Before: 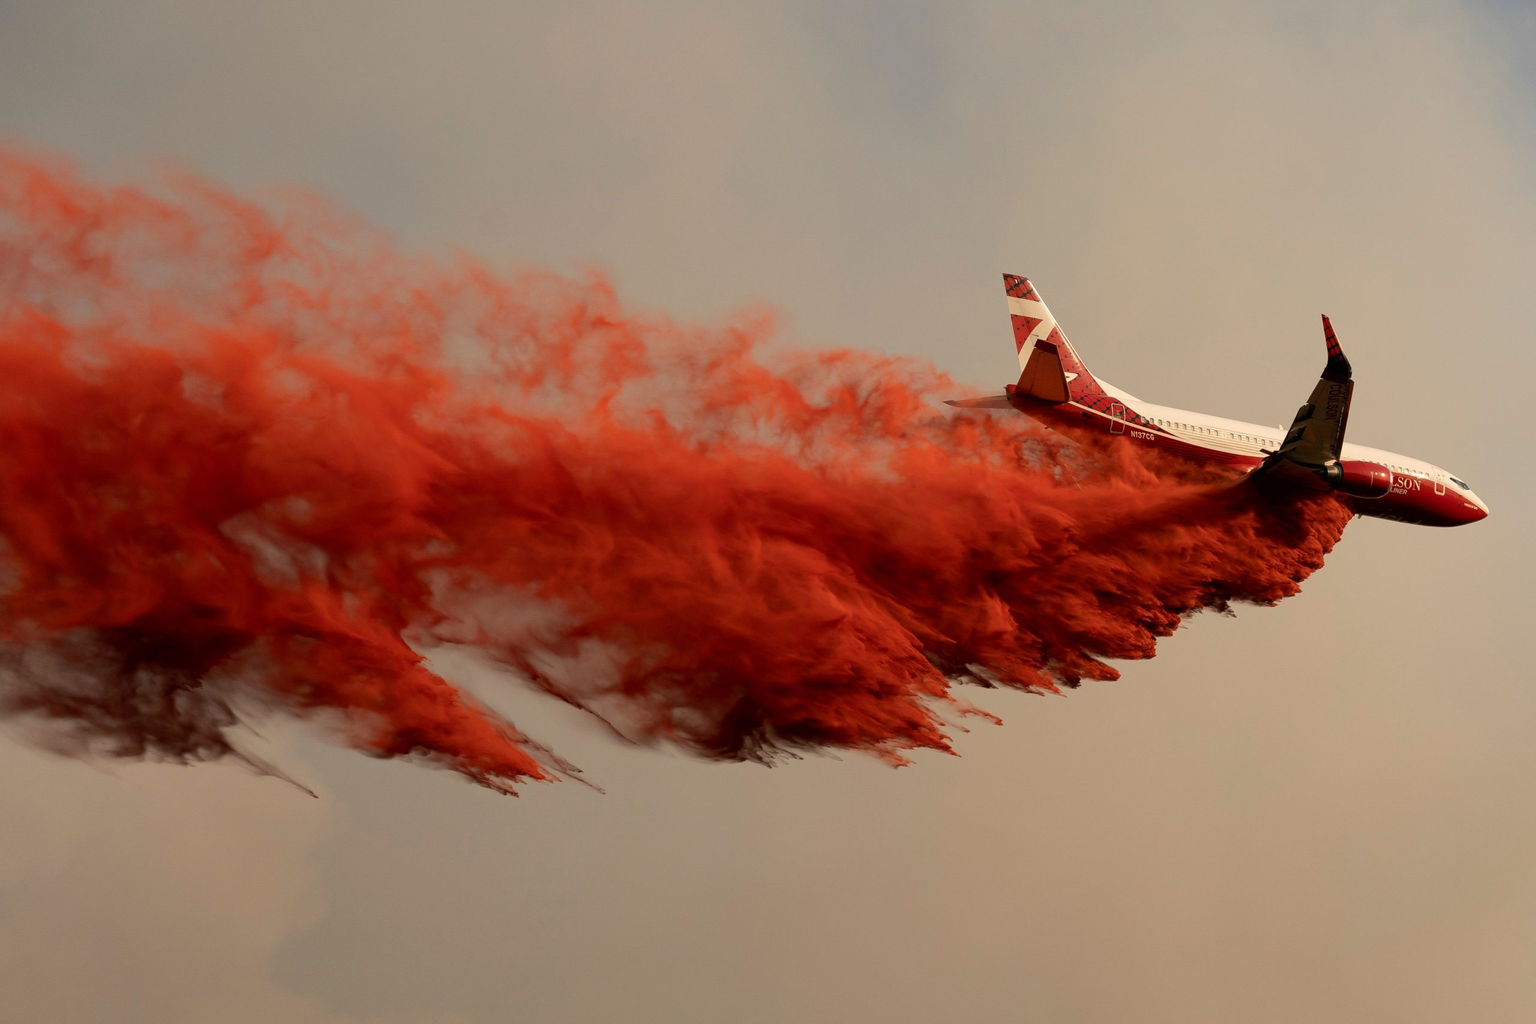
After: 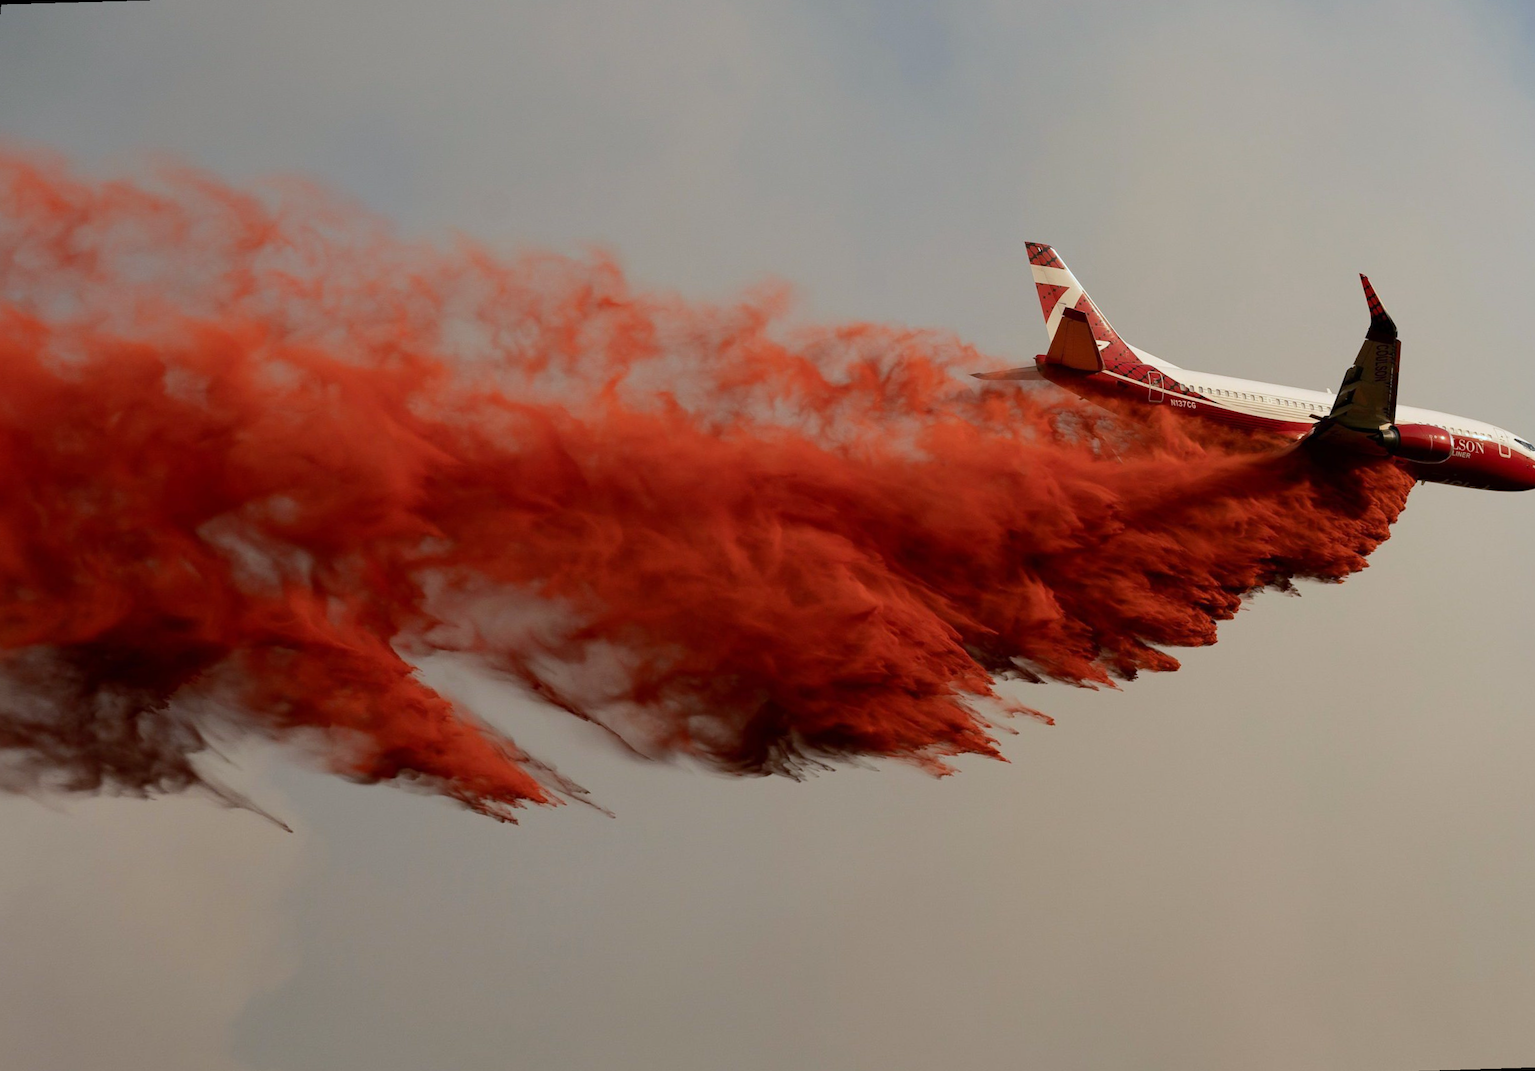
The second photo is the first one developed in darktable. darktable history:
rotate and perspective: rotation -1.68°, lens shift (vertical) -0.146, crop left 0.049, crop right 0.912, crop top 0.032, crop bottom 0.96
white balance: red 0.924, blue 1.095
